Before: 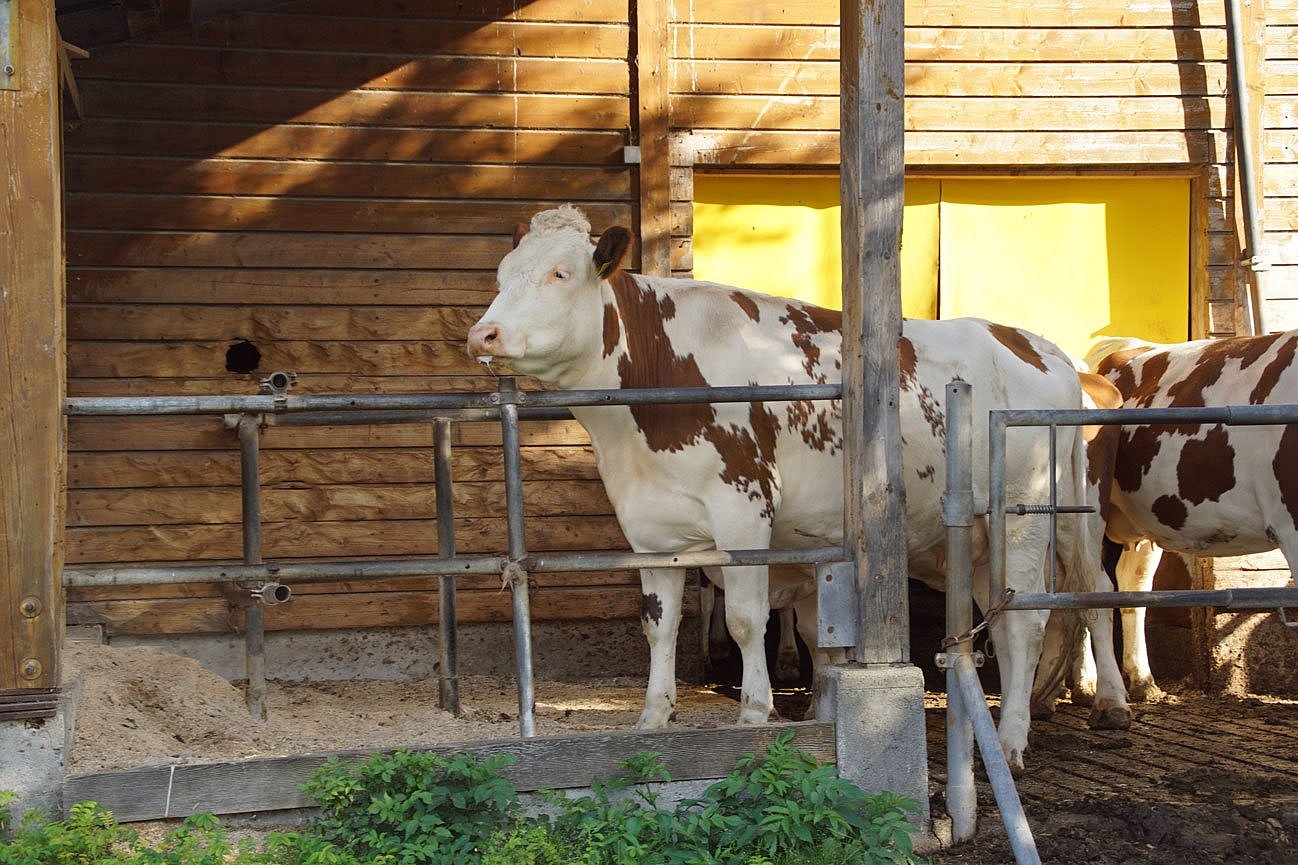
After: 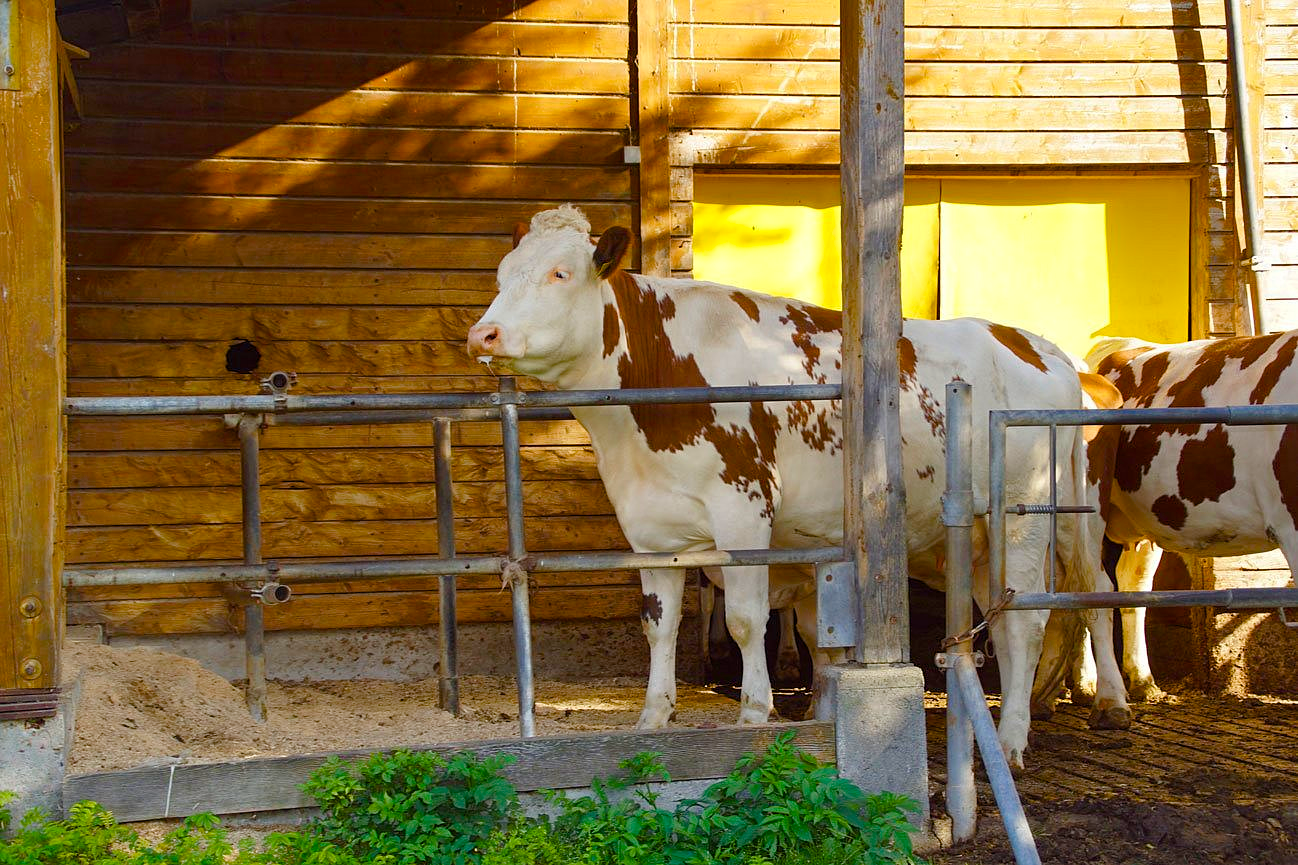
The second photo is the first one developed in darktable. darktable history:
color balance rgb: linear chroma grading › global chroma 24.521%, perceptual saturation grading › global saturation 19.71%, perceptual saturation grading › highlights -25.278%, perceptual saturation grading › shadows 49.652%, perceptual brilliance grading › global brilliance 2.666%, perceptual brilliance grading › highlights -2.638%, perceptual brilliance grading › shadows 3.557%, global vibrance 20%
